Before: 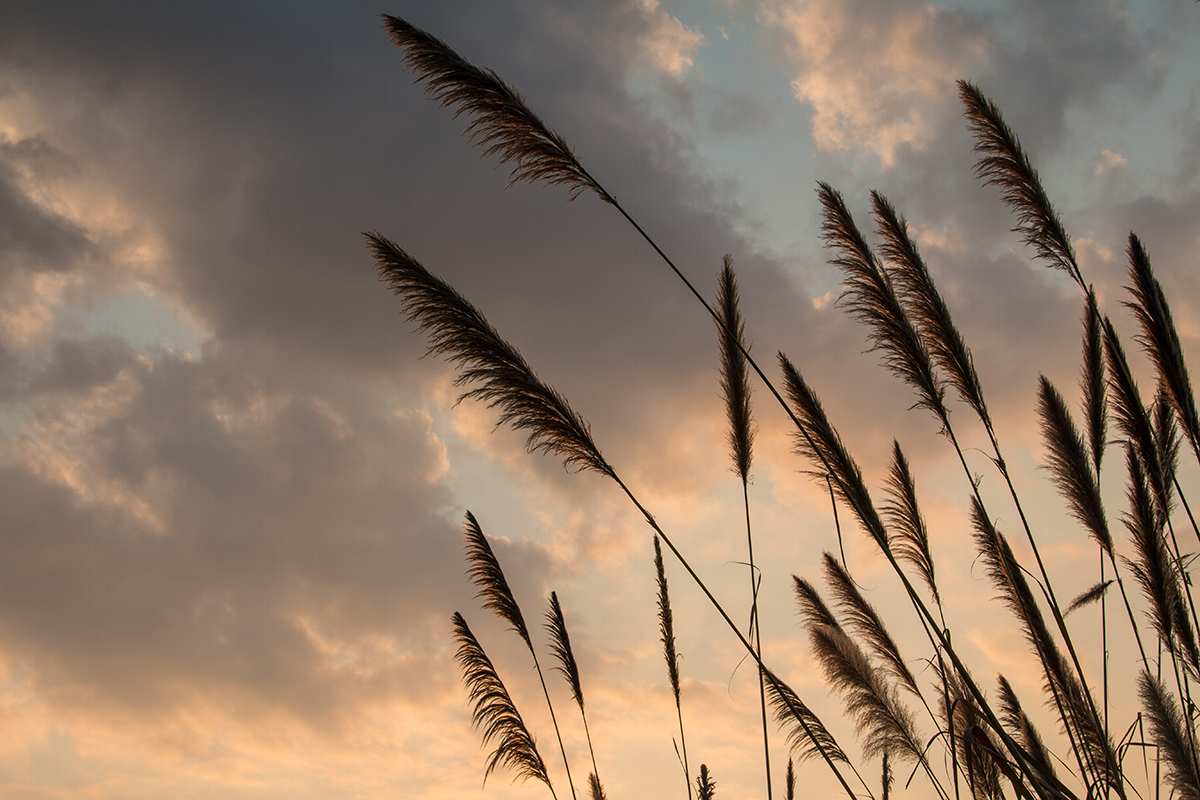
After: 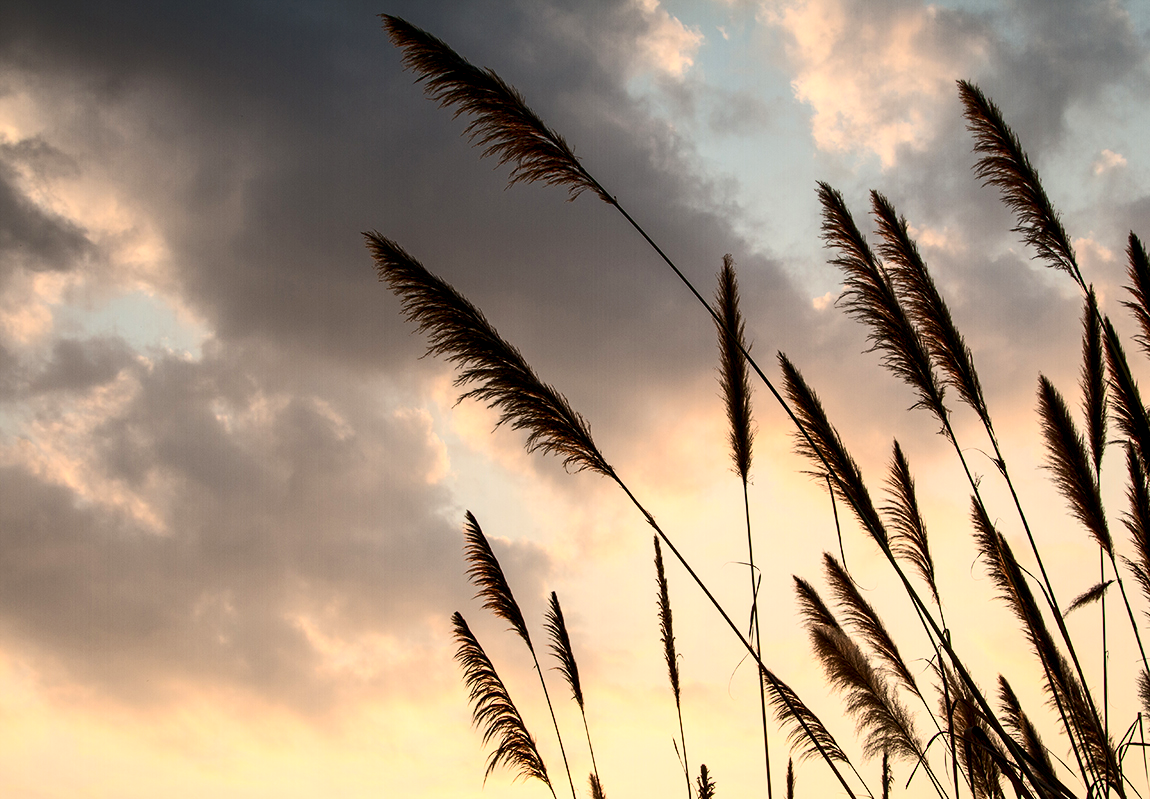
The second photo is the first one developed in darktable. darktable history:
crop: right 4.126%, bottom 0.031%
levels: levels [0, 0.492, 0.984]
exposure: black level correction 0.005, exposure 0.417 EV, compensate highlight preservation false
contrast brightness saturation: contrast 0.28
